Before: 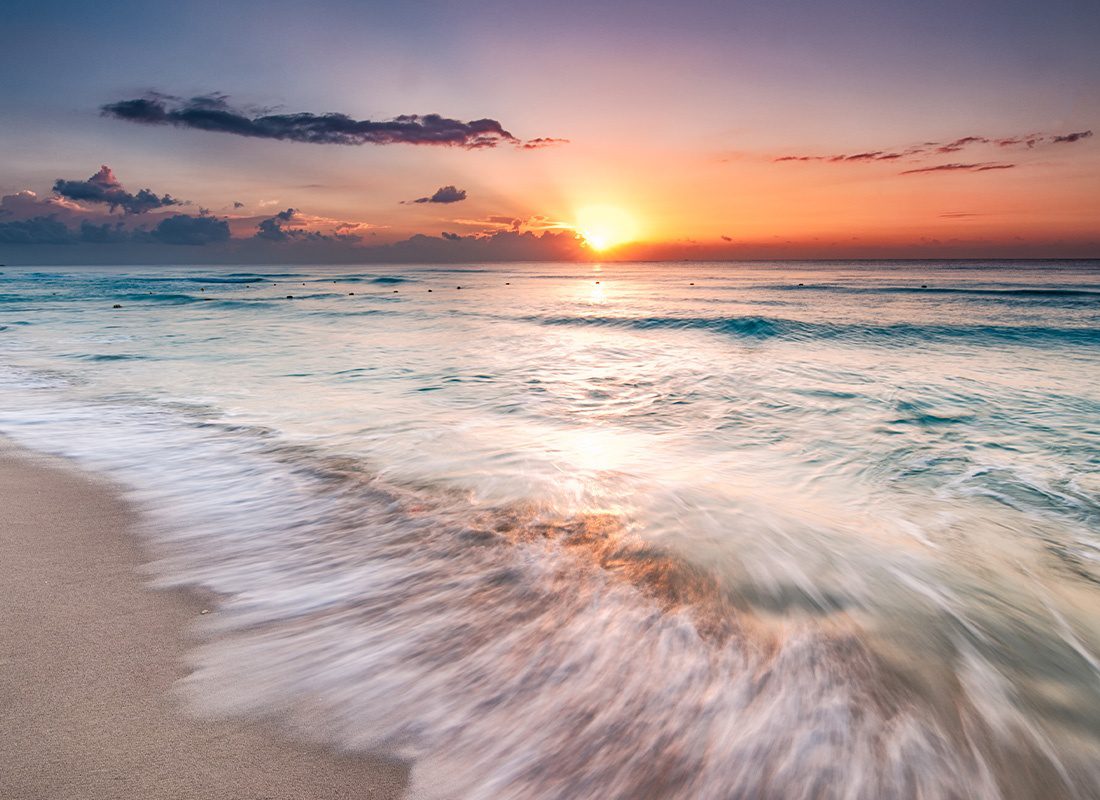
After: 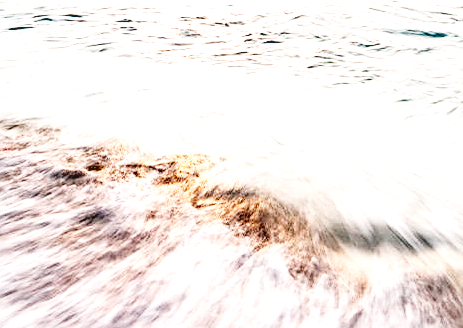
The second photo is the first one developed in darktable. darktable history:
sharpen: on, module defaults
local contrast: on, module defaults
base curve: curves: ch0 [(0, 0.003) (0.001, 0.002) (0.006, 0.004) (0.02, 0.022) (0.048, 0.086) (0.094, 0.234) (0.162, 0.431) (0.258, 0.629) (0.385, 0.8) (0.548, 0.918) (0.751, 0.988) (1, 1)], preserve colors none
crop: left 37.221%, top 45.169%, right 20.63%, bottom 13.777%
tone equalizer: -8 EV -0.75 EV, -7 EV -0.7 EV, -6 EV -0.6 EV, -5 EV -0.4 EV, -3 EV 0.4 EV, -2 EV 0.6 EV, -1 EV 0.7 EV, +0 EV 0.75 EV, edges refinement/feathering 500, mask exposure compensation -1.57 EV, preserve details no
shadows and highlights: soften with gaussian
